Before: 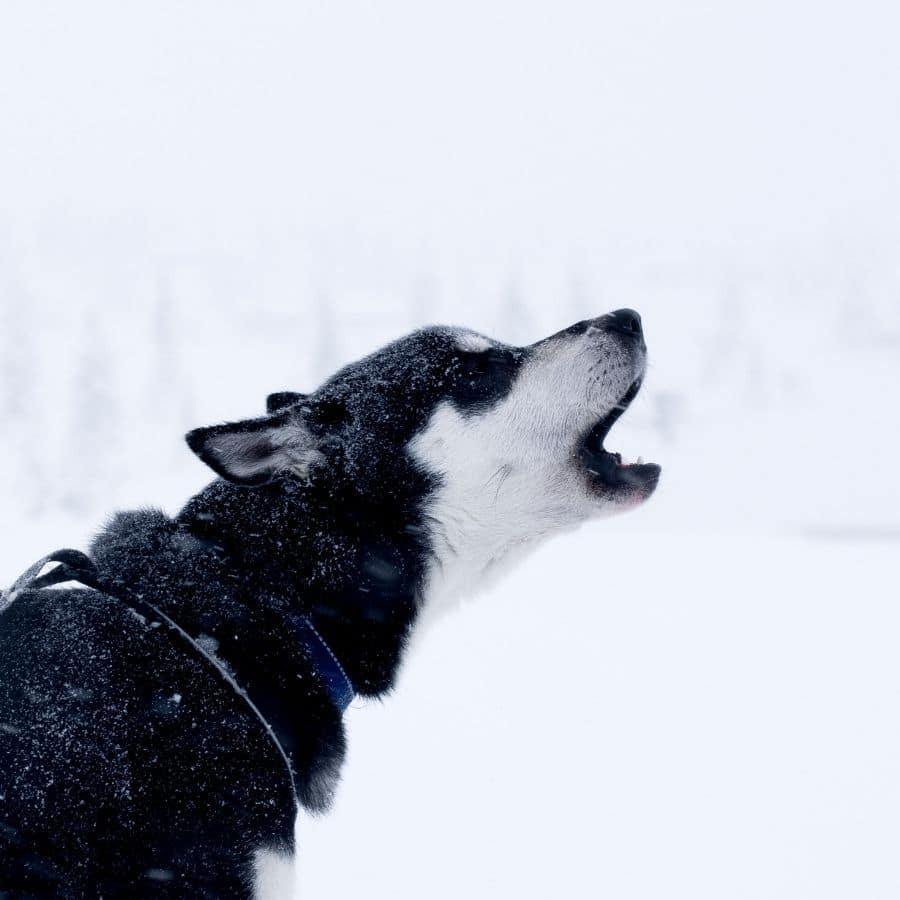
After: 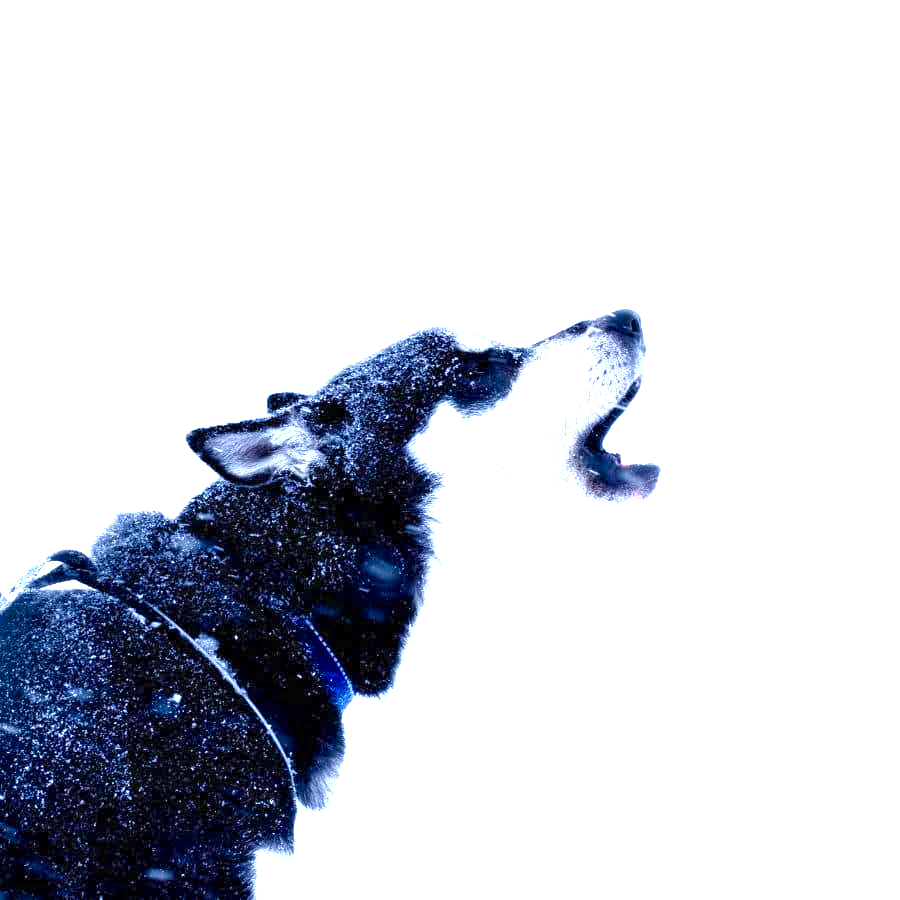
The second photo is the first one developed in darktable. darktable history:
exposure: exposure 2 EV, compensate exposure bias true, compensate highlight preservation false
white balance: red 0.931, blue 1.11
color balance rgb: perceptual saturation grading › global saturation 35%, perceptual saturation grading › highlights -30%, perceptual saturation grading › shadows 35%, perceptual brilliance grading › global brilliance 3%, perceptual brilliance grading › highlights -3%, perceptual brilliance grading › shadows 3%
